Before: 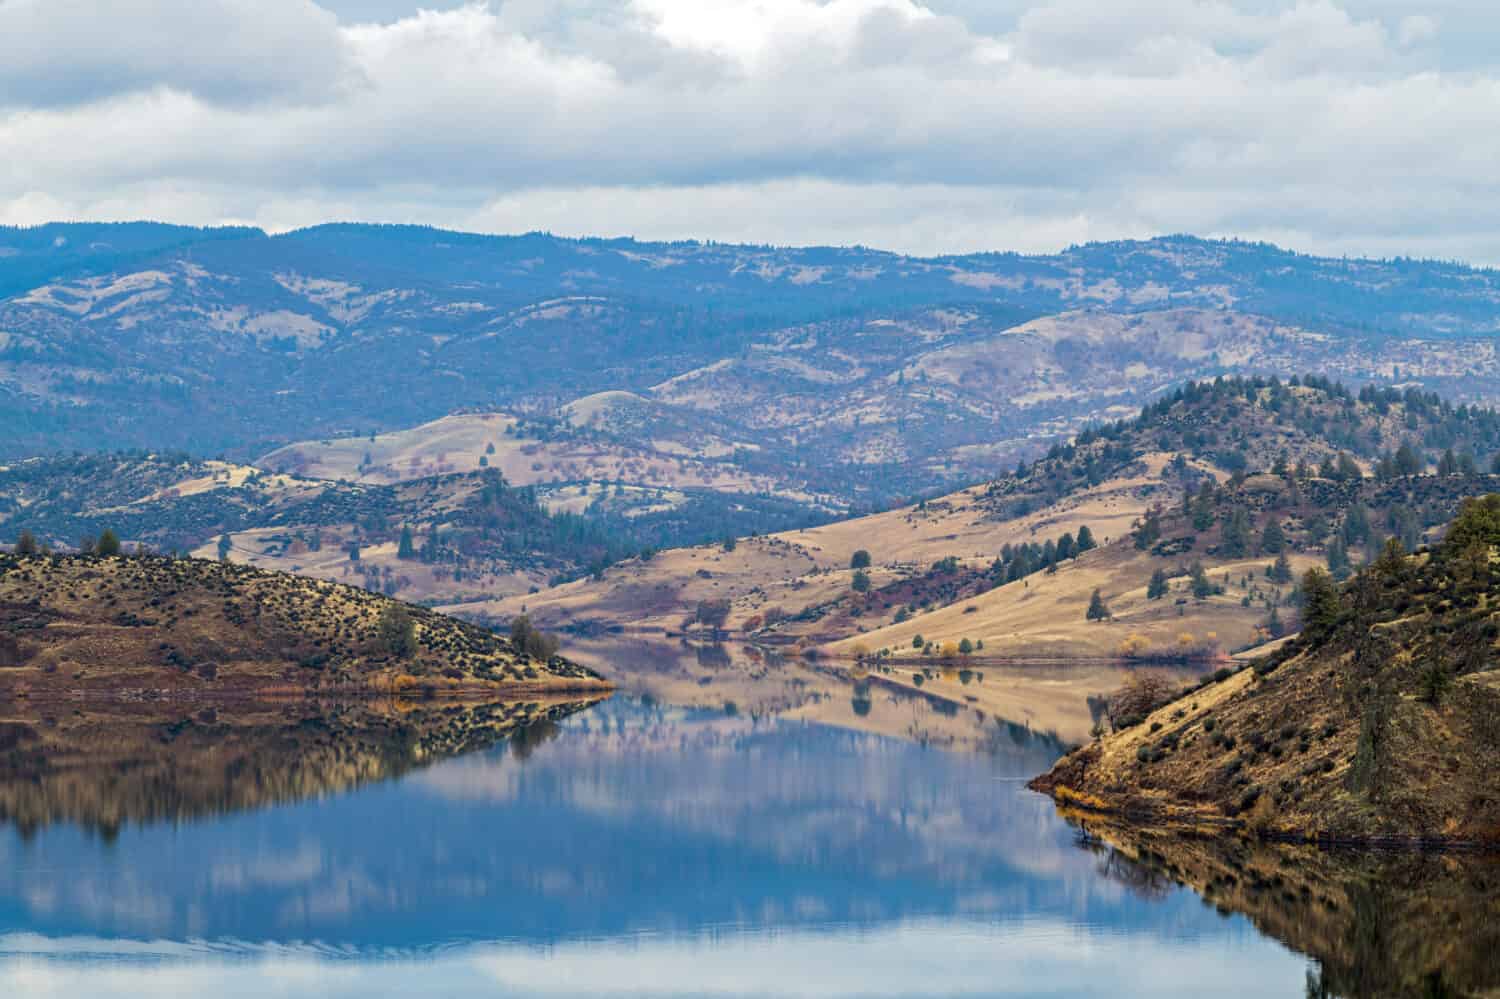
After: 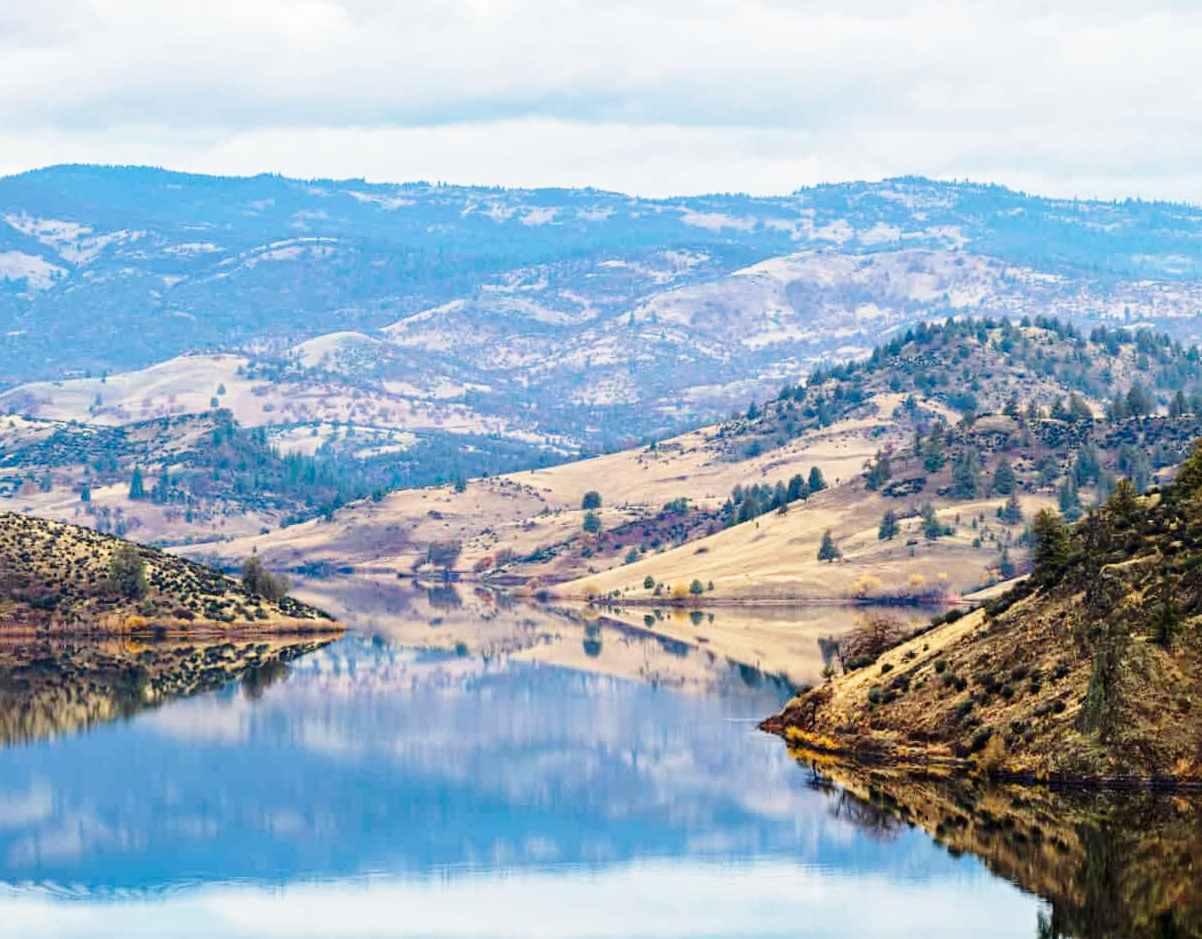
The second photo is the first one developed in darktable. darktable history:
base curve: curves: ch0 [(0, 0) (0.028, 0.03) (0.121, 0.232) (0.46, 0.748) (0.859, 0.968) (1, 1)], preserve colors none
crop and rotate: left 17.996%, top 5.955%, right 1.845%
local contrast: mode bilateral grid, contrast 10, coarseness 24, detail 112%, midtone range 0.2
